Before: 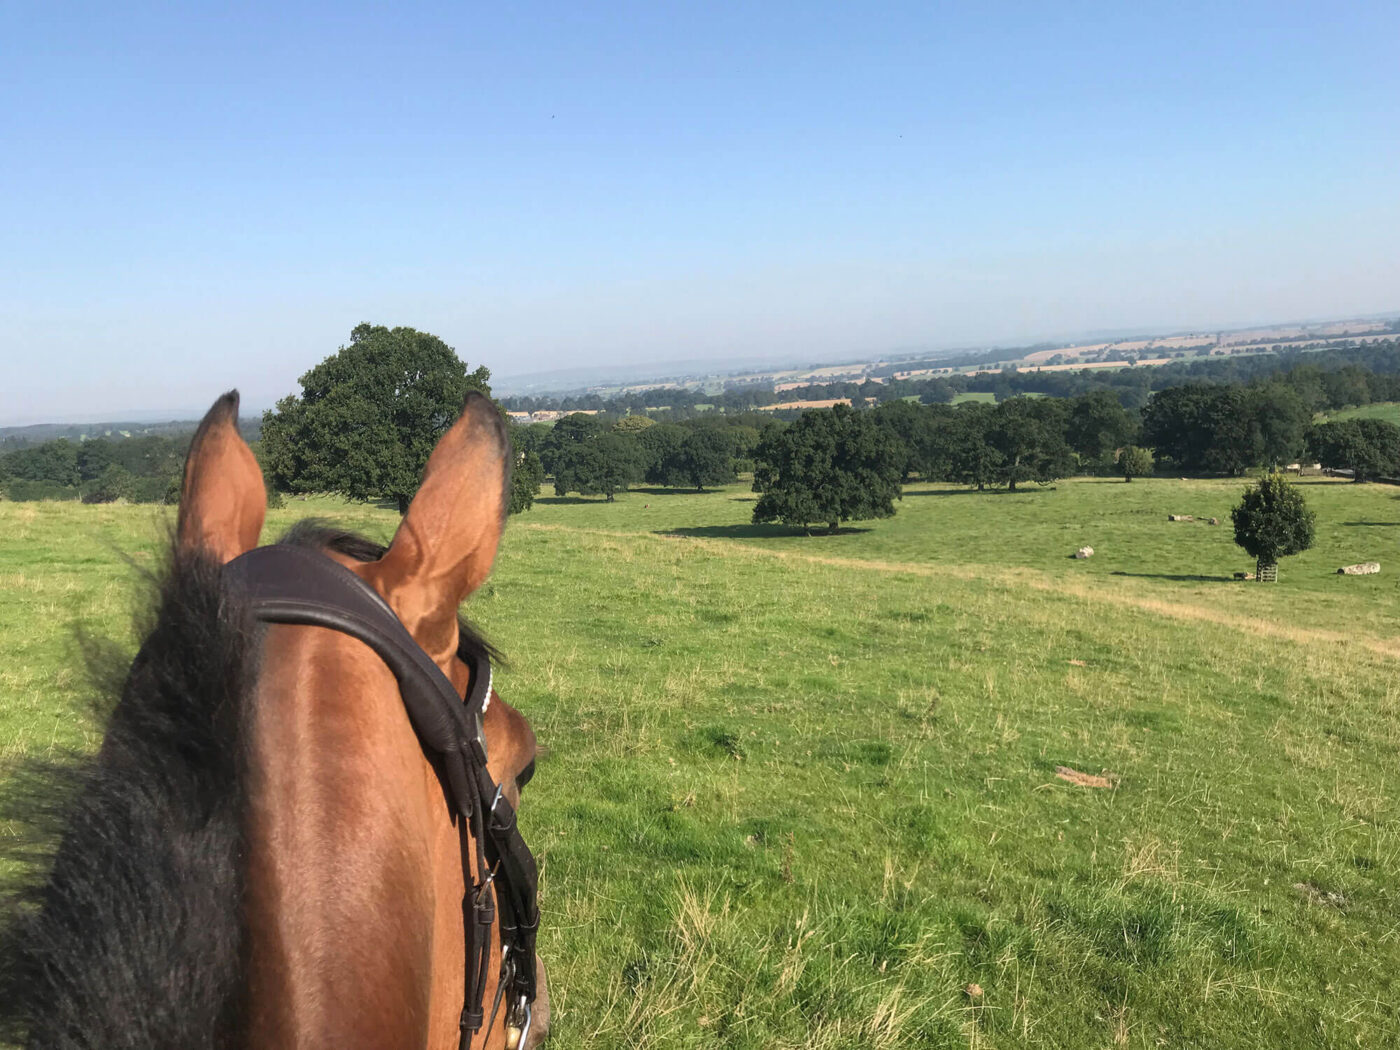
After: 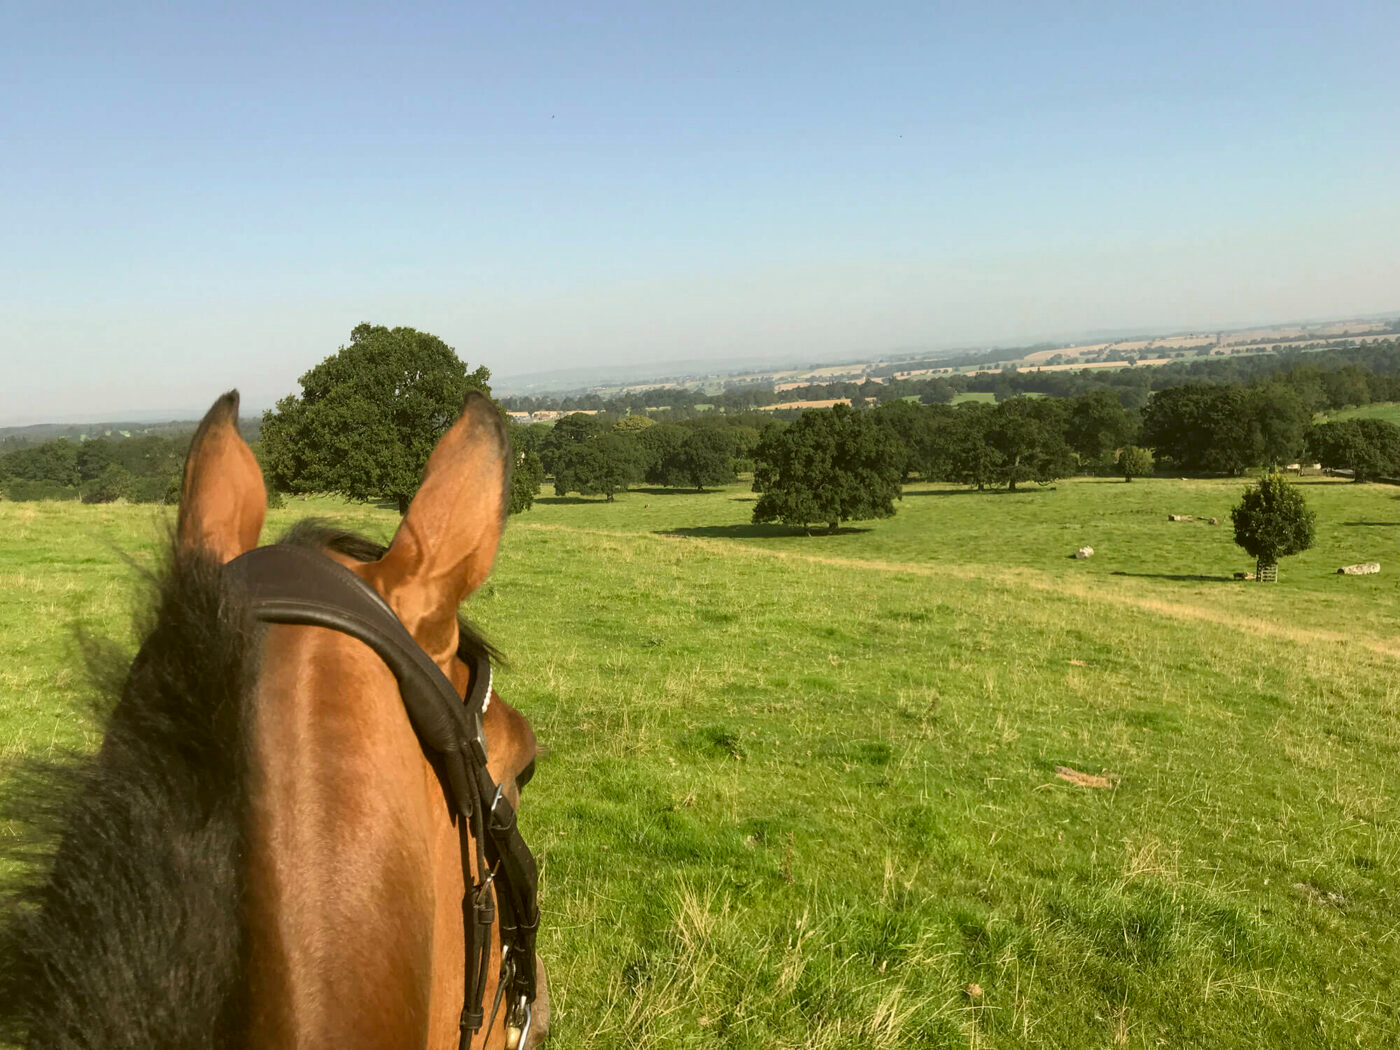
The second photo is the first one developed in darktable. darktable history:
color correction: highlights a* -1.4, highlights b* 10.42, shadows a* 0.493, shadows b* 18.96
